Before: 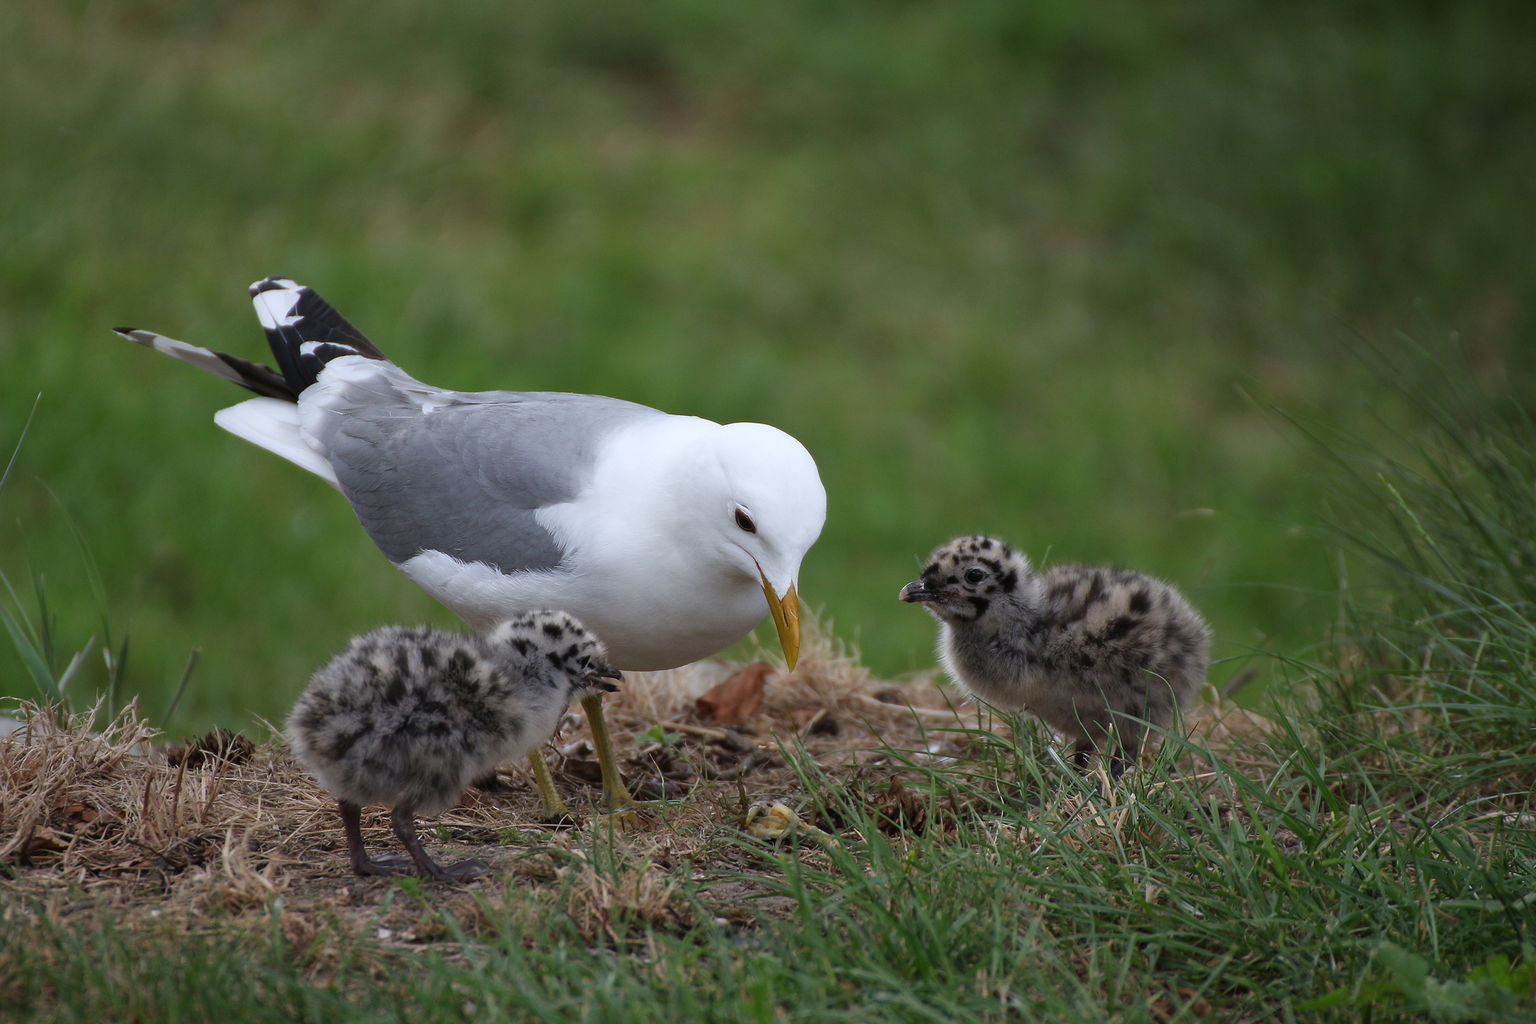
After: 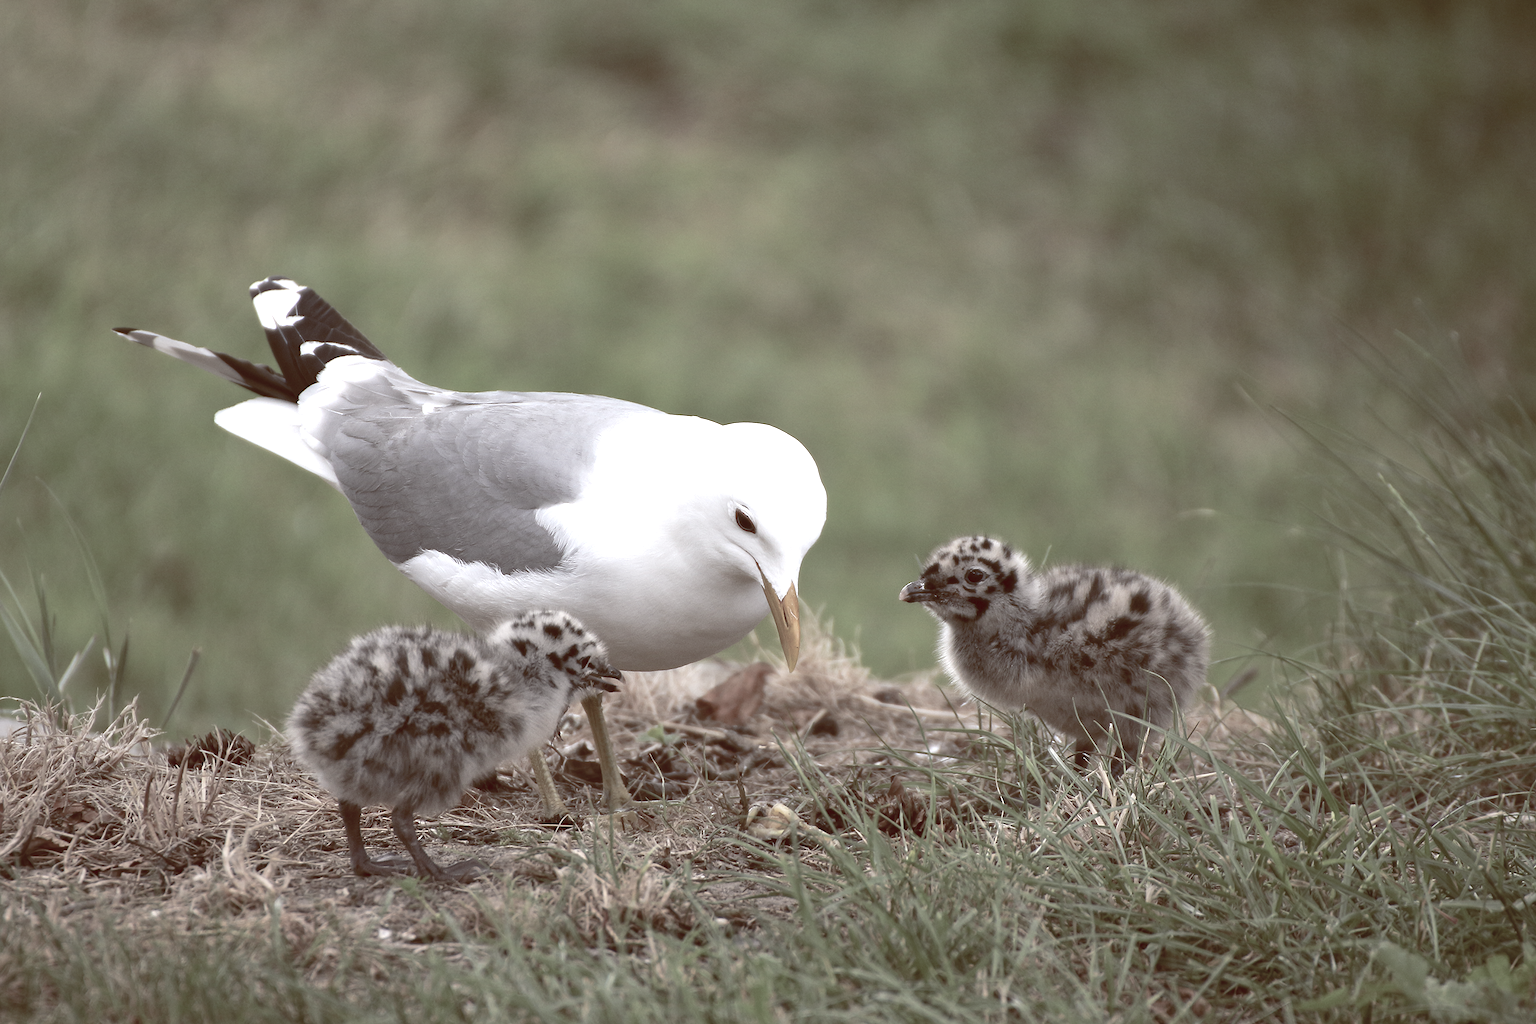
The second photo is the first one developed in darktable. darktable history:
exposure: black level correction 0, exposure 1.125 EV, compensate exposure bias true, compensate highlight preservation false
color zones: curves: ch0 [(0.068, 0.464) (0.25, 0.5) (0.48, 0.508) (0.75, 0.536) (0.886, 0.476) (0.967, 0.456)]; ch1 [(0.066, 0.456) (0.25, 0.5) (0.616, 0.508) (0.746, 0.56) (0.934, 0.444)]
color balance rgb: shadows lift › luminance 1%, shadows lift › chroma 0.2%, shadows lift › hue 20°, power › luminance 1%, power › chroma 0.4%, power › hue 34°, highlights gain › luminance 0.8%, highlights gain › chroma 0.4%, highlights gain › hue 44°, global offset › chroma 0.4%, global offset › hue 34°, white fulcrum 0.08 EV, linear chroma grading › shadows -7%, linear chroma grading › highlights -7%, linear chroma grading › global chroma -10%, linear chroma grading › mid-tones -8%, perceptual saturation grading › global saturation -28%, perceptual saturation grading › highlights -20%, perceptual saturation grading › mid-tones -24%, perceptual saturation grading › shadows -24%, perceptual brilliance grading › global brilliance -1%, perceptual brilliance grading › highlights -1%, perceptual brilliance grading › mid-tones -1%, perceptual brilliance grading › shadows -1%, global vibrance -17%, contrast -6%
